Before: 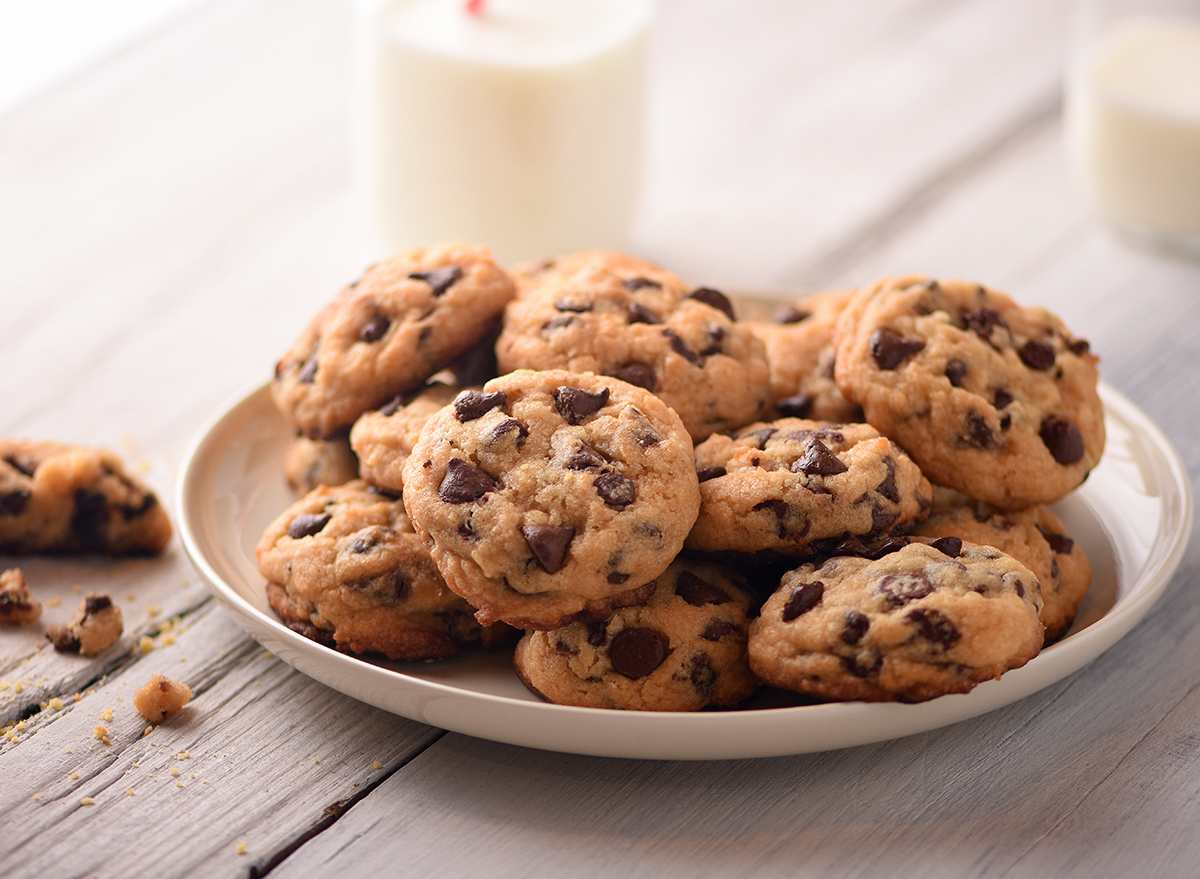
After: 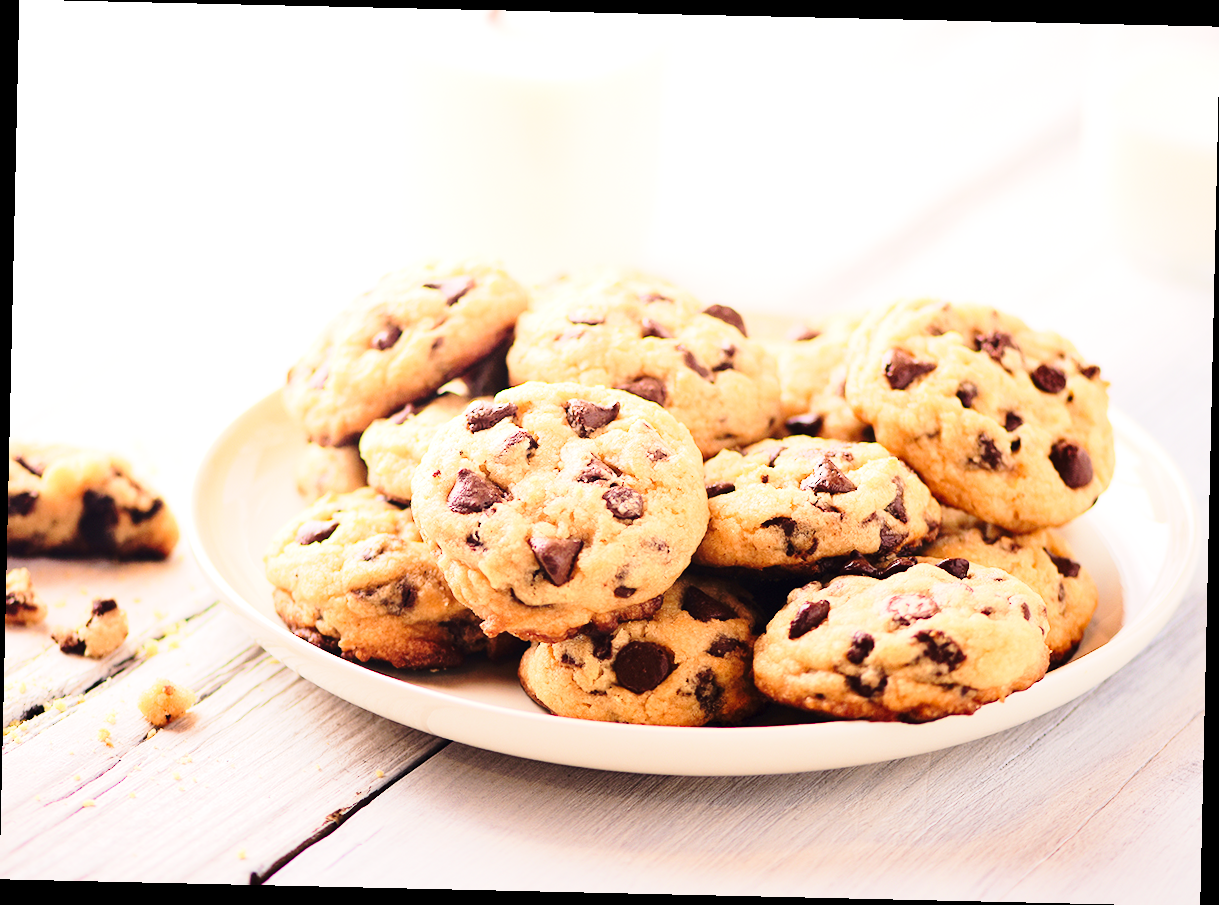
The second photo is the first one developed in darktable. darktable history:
velvia: on, module defaults
crop and rotate: angle -1.3°
exposure: exposure 0.298 EV, compensate exposure bias true, compensate highlight preservation false
base curve: curves: ch0 [(0, 0) (0.028, 0.03) (0.121, 0.232) (0.46, 0.748) (0.859, 0.968) (1, 1)], preserve colors none
tone equalizer: -7 EV 0.154 EV, -6 EV 0.631 EV, -5 EV 1.19 EV, -4 EV 1.31 EV, -3 EV 1.14 EV, -2 EV 0.6 EV, -1 EV 0.149 EV, edges refinement/feathering 500, mask exposure compensation -1.57 EV, preserve details no
